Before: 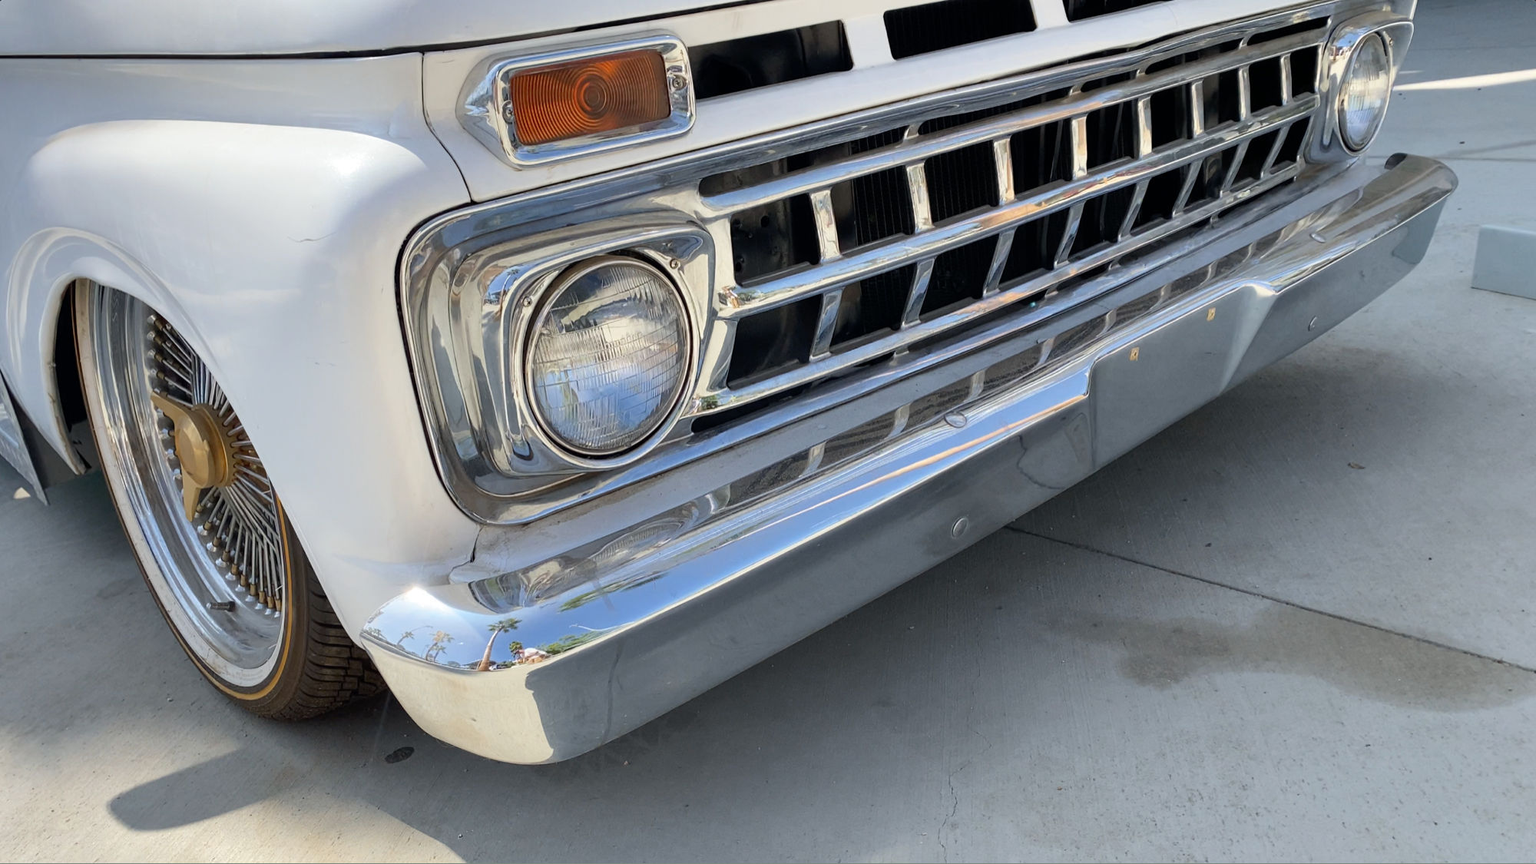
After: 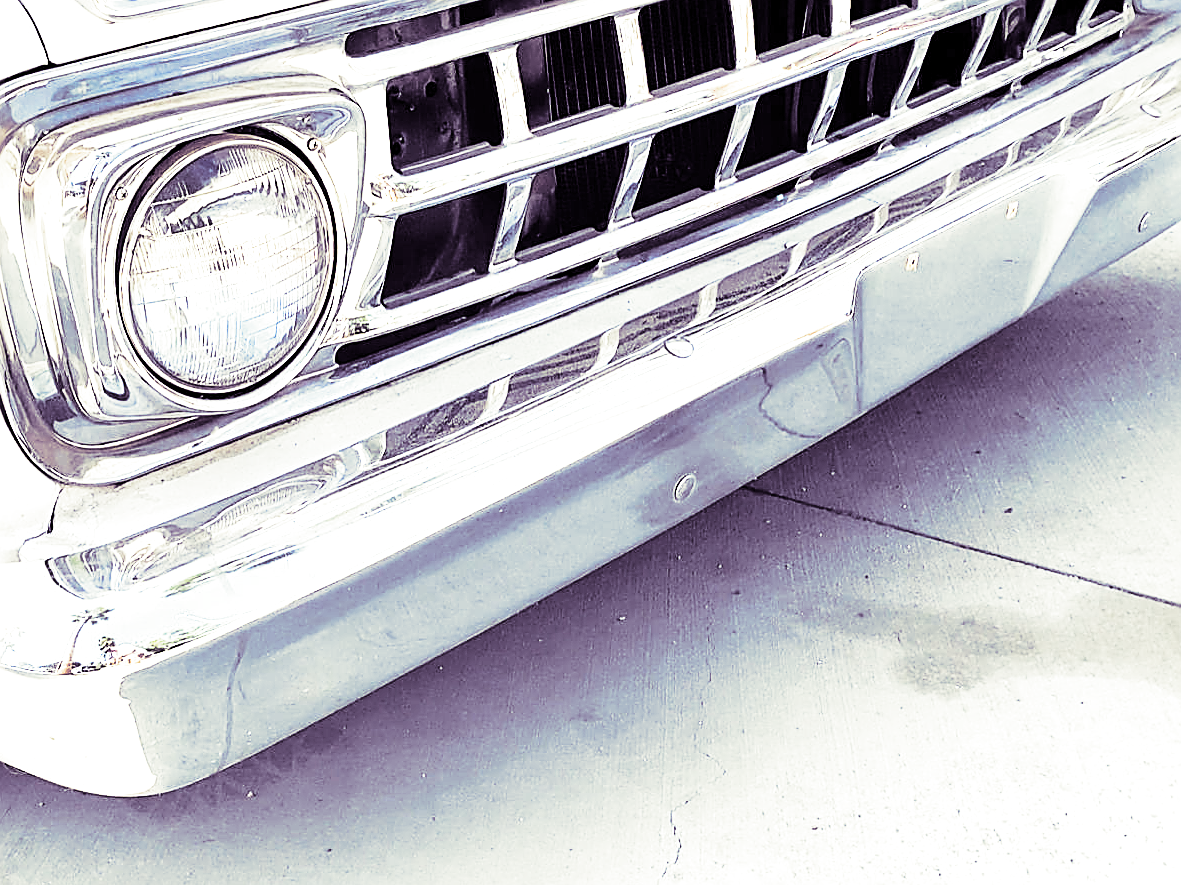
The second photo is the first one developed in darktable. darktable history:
crop and rotate: left 28.256%, top 17.734%, right 12.656%, bottom 3.573%
sharpen: radius 1.685, amount 1.294
contrast brightness saturation: contrast 0.13, brightness -0.05, saturation 0.16
split-toning: shadows › hue 266.4°, shadows › saturation 0.4, highlights › hue 61.2°, highlights › saturation 0.3, compress 0%
exposure: black level correction 0.001, exposure 1.398 EV, compensate exposure bias true, compensate highlight preservation false
shadows and highlights: shadows 37.27, highlights -28.18, soften with gaussian
base curve: curves: ch0 [(0, 0) (0.028, 0.03) (0.121, 0.232) (0.46, 0.748) (0.859, 0.968) (1, 1)], preserve colors none
